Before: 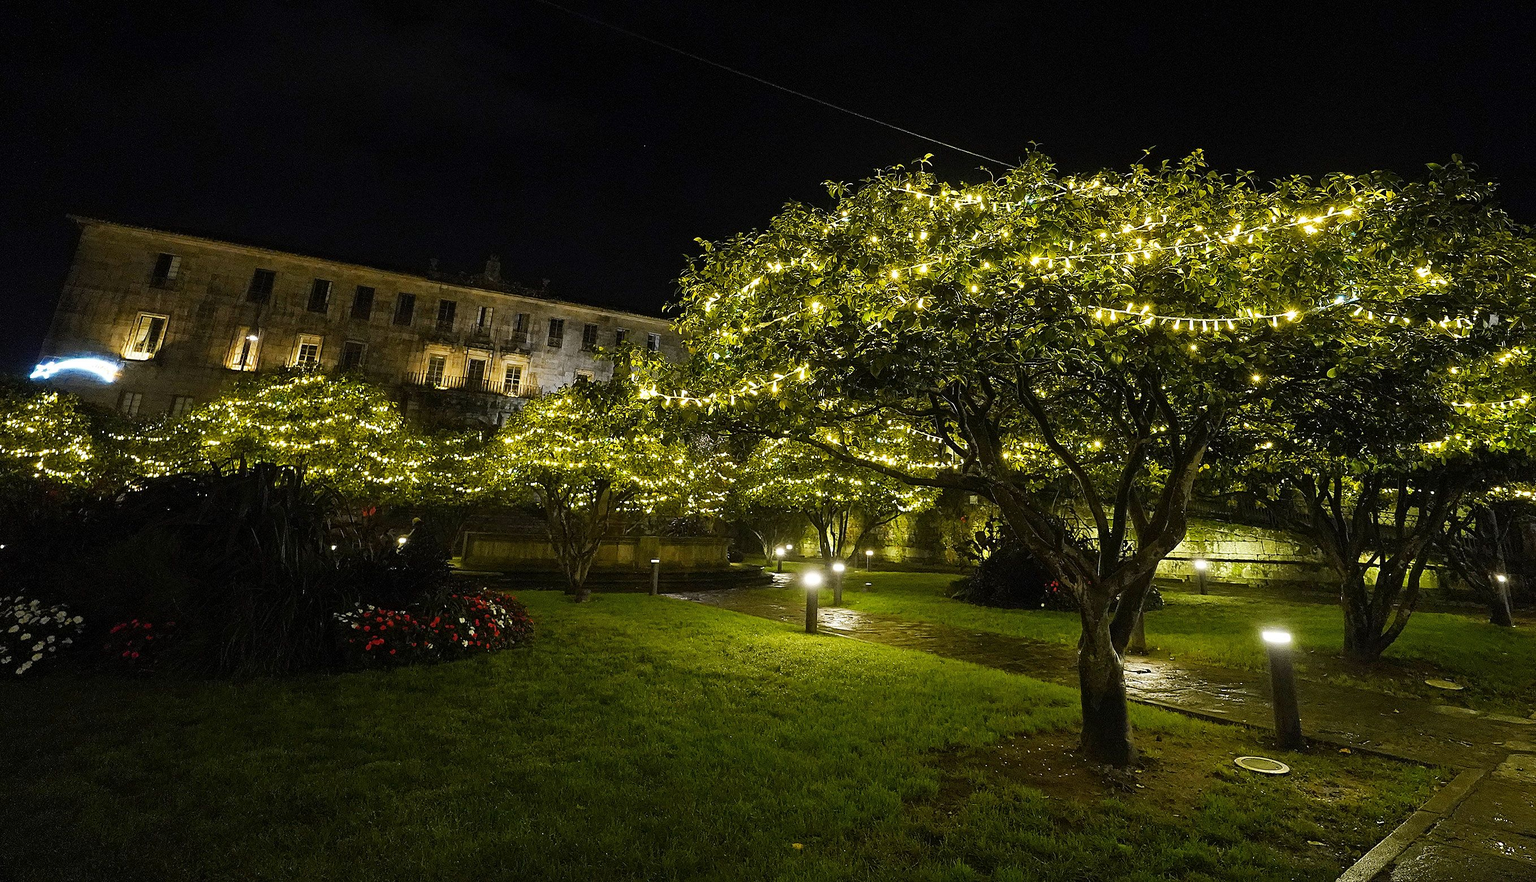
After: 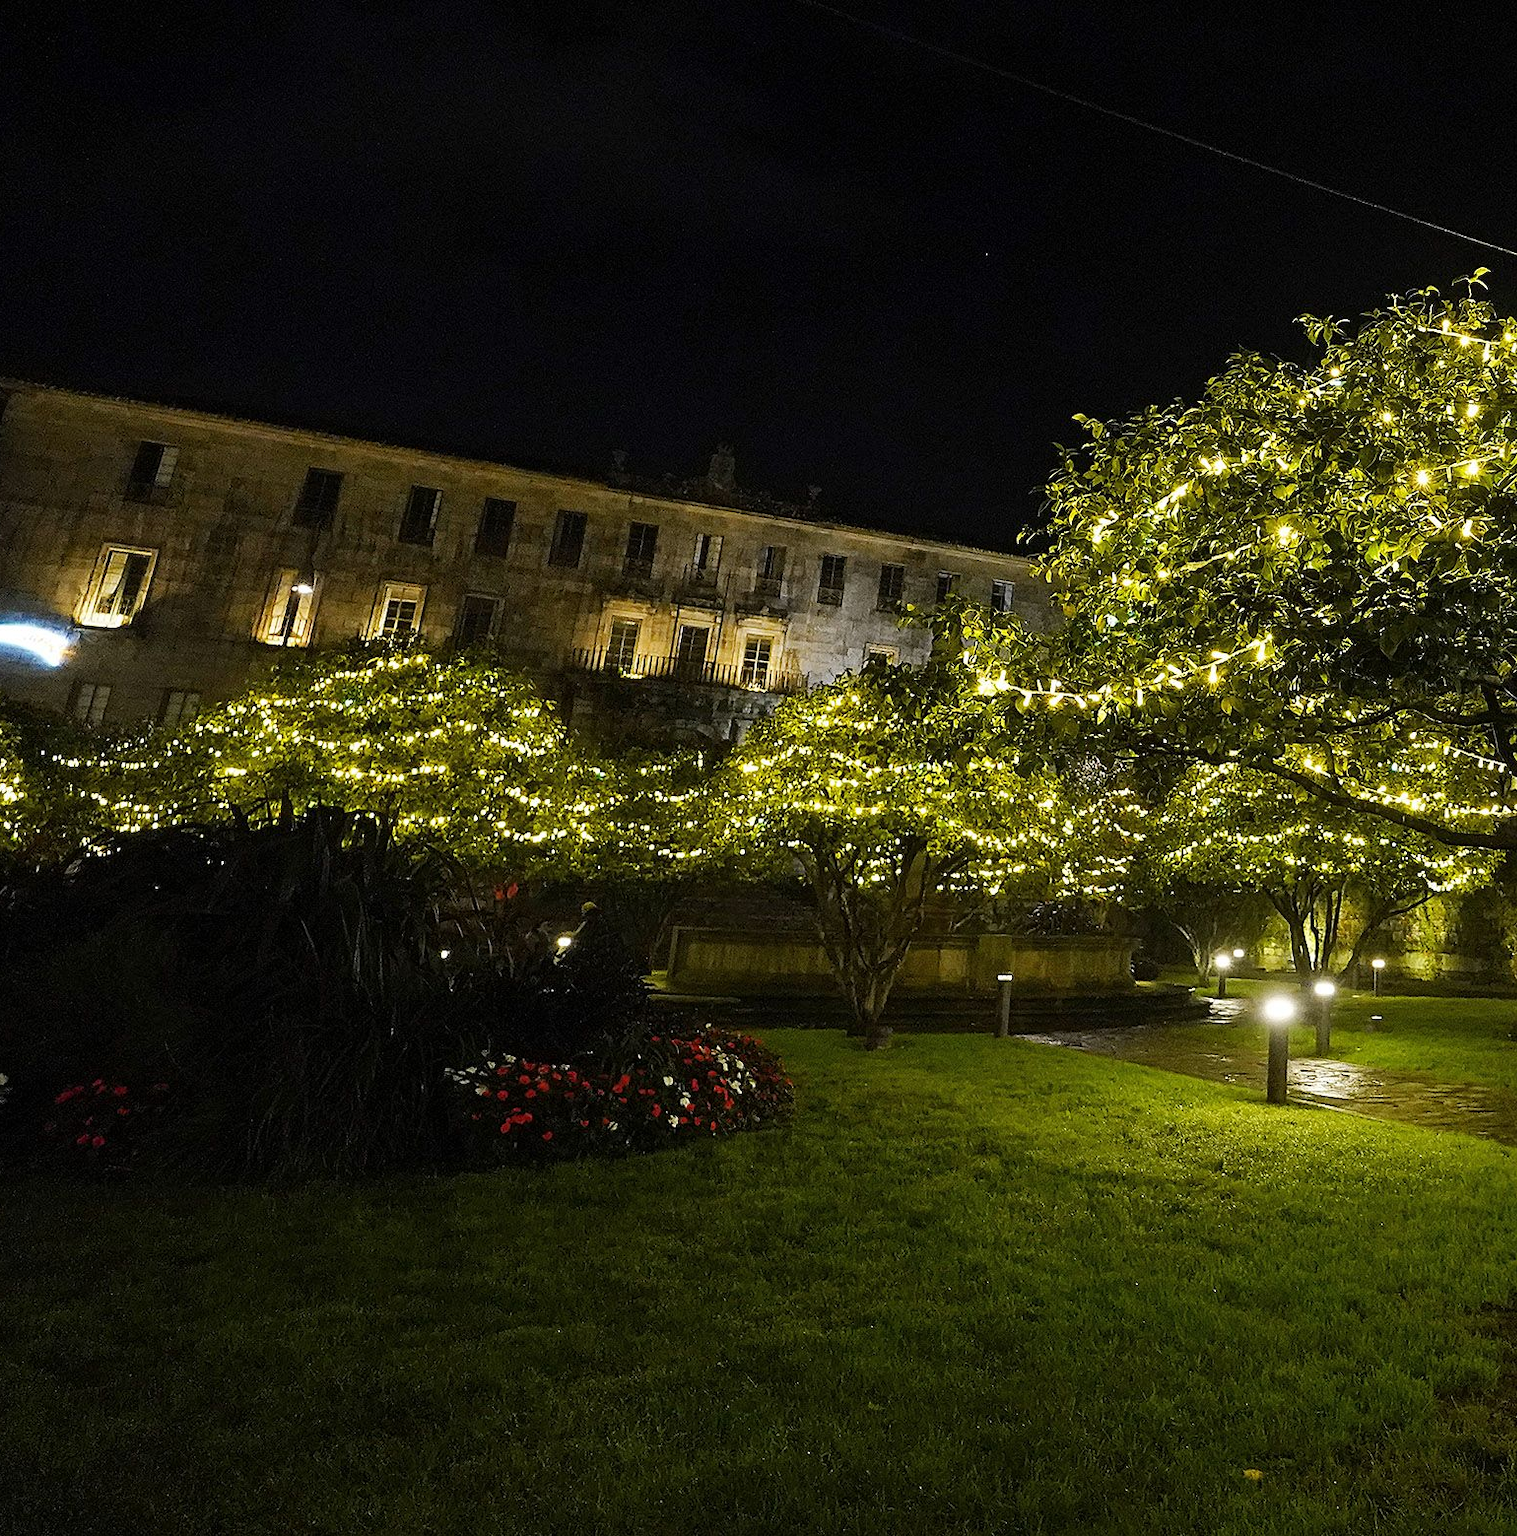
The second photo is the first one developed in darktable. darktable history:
crop: left 5.148%, right 38.166%
